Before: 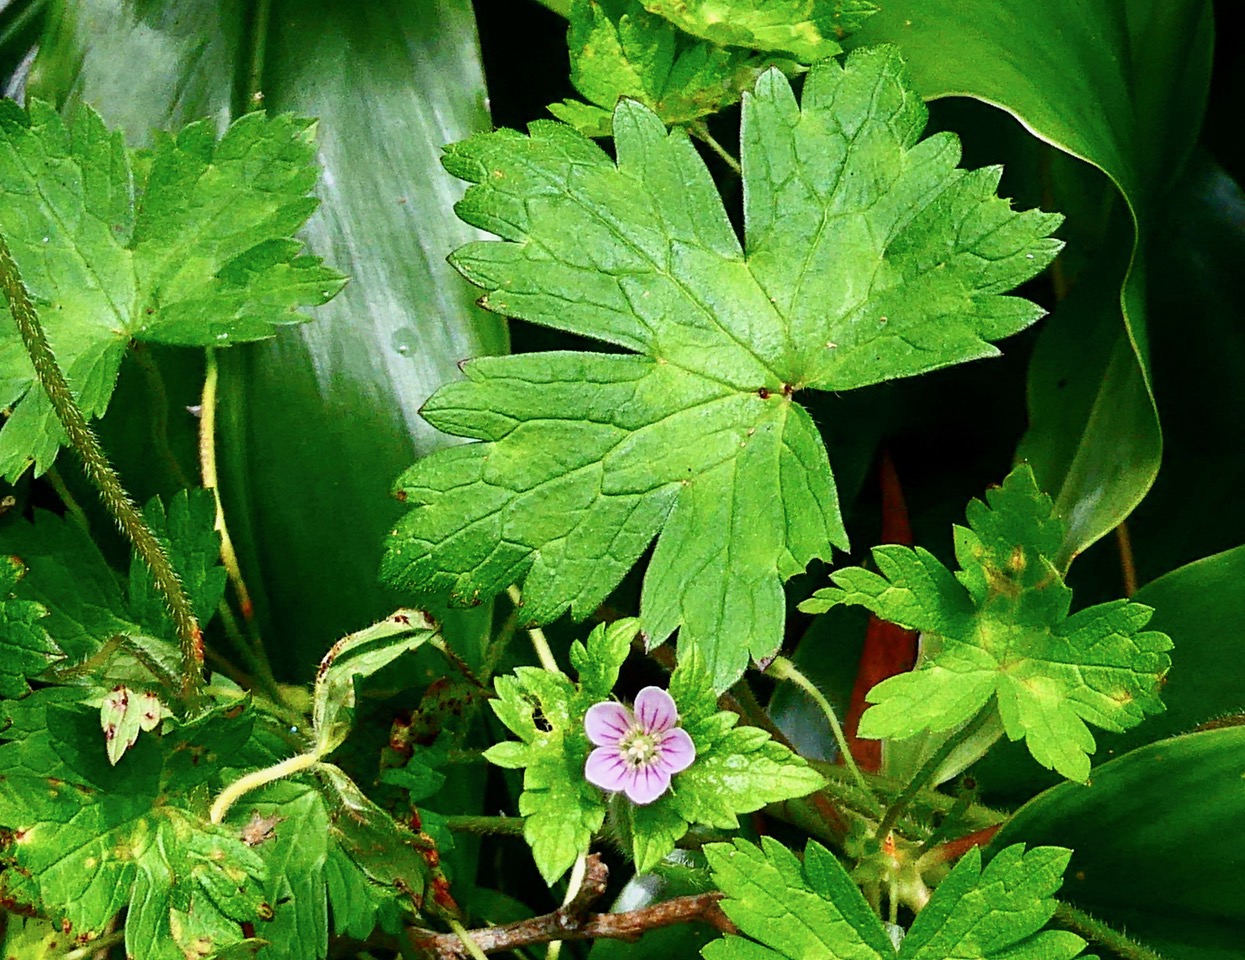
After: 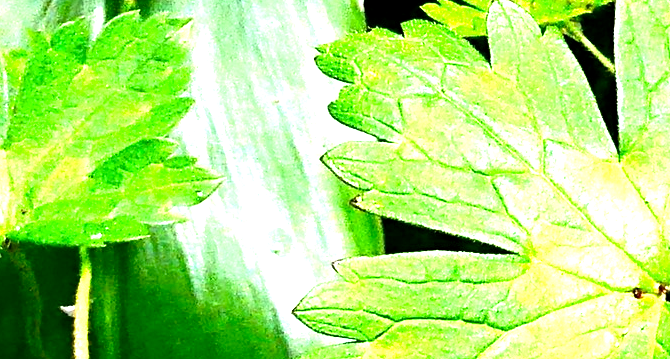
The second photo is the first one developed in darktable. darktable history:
tone equalizer: -8 EV -0.748 EV, -7 EV -0.685 EV, -6 EV -0.612 EV, -5 EV -0.419 EV, -3 EV 0.38 EV, -2 EV 0.6 EV, -1 EV 0.701 EV, +0 EV 0.734 EV, edges refinement/feathering 500, mask exposure compensation -1.57 EV, preserve details no
exposure: black level correction 0, exposure 1.2 EV, compensate highlight preservation false
crop: left 10.161%, top 10.501%, right 35.972%, bottom 52.002%
